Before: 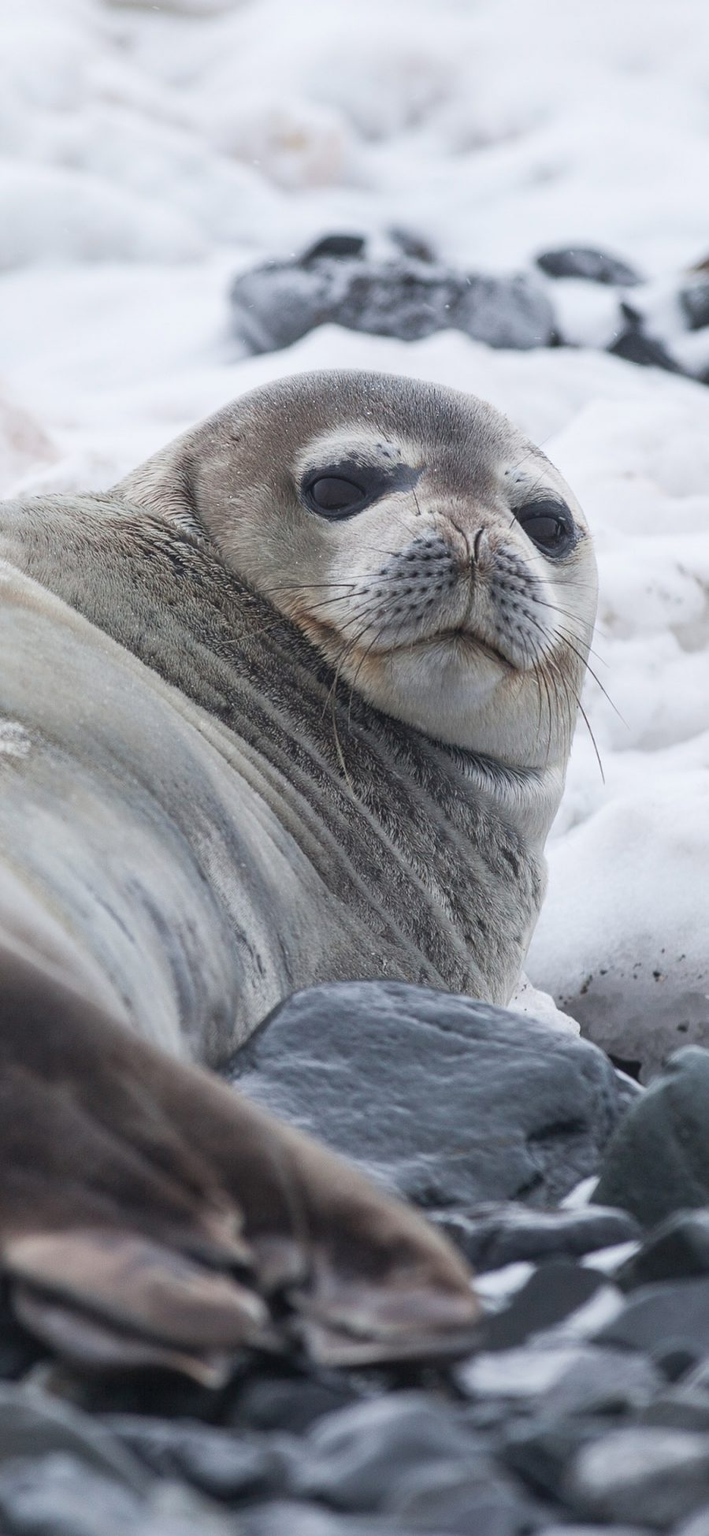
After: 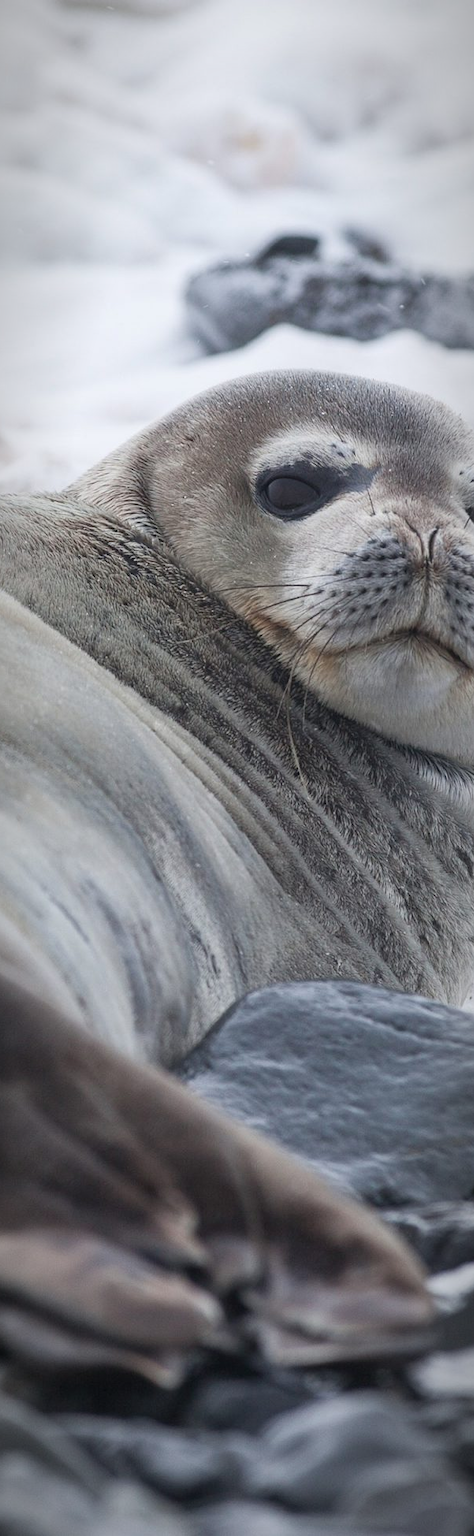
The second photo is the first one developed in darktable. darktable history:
crop and rotate: left 6.45%, right 26.619%
vignetting: fall-off start 81.07%, fall-off radius 62.15%, automatic ratio true, width/height ratio 1.42
